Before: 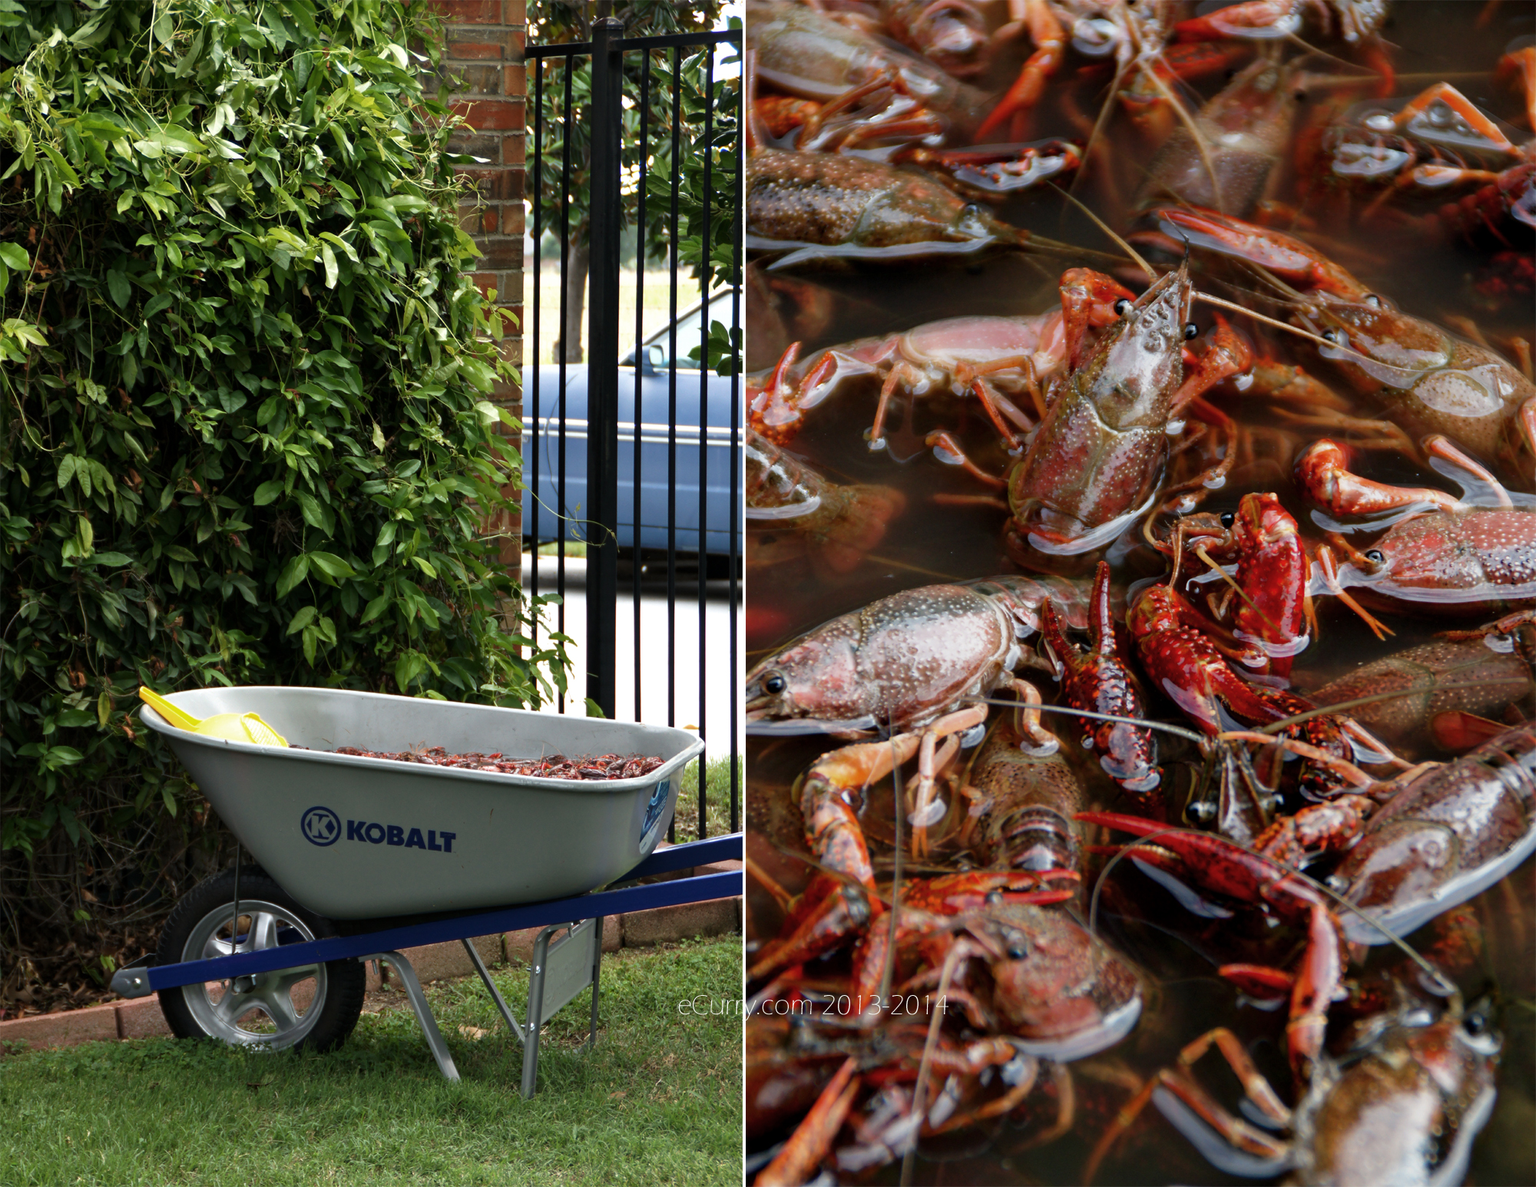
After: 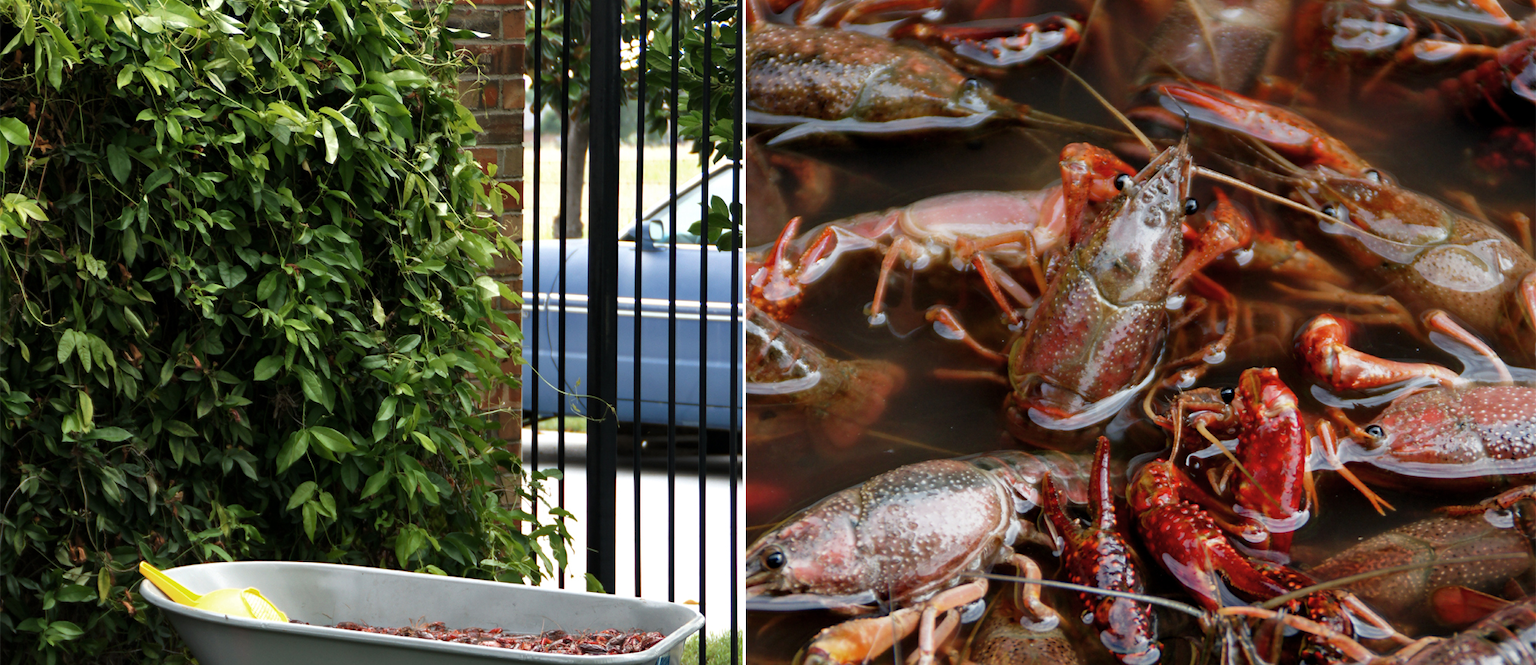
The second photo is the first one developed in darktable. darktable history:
crop and rotate: top 10.605%, bottom 33.274%
tone equalizer: on, module defaults
shadows and highlights: shadows 24.5, highlights -78.15, soften with gaussian
